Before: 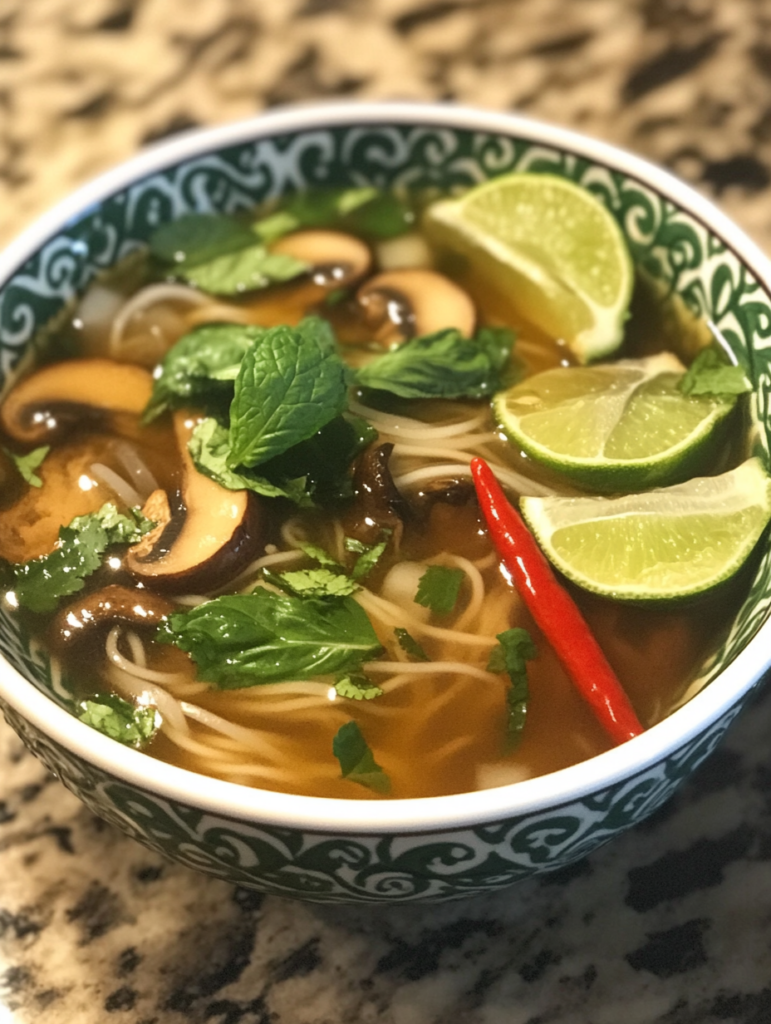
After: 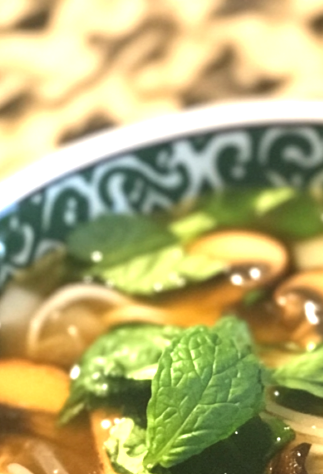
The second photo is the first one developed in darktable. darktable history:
crop and rotate: left 10.817%, top 0.062%, right 47.194%, bottom 53.626%
exposure: black level correction 0, exposure 1 EV, compensate exposure bias true, compensate highlight preservation false
